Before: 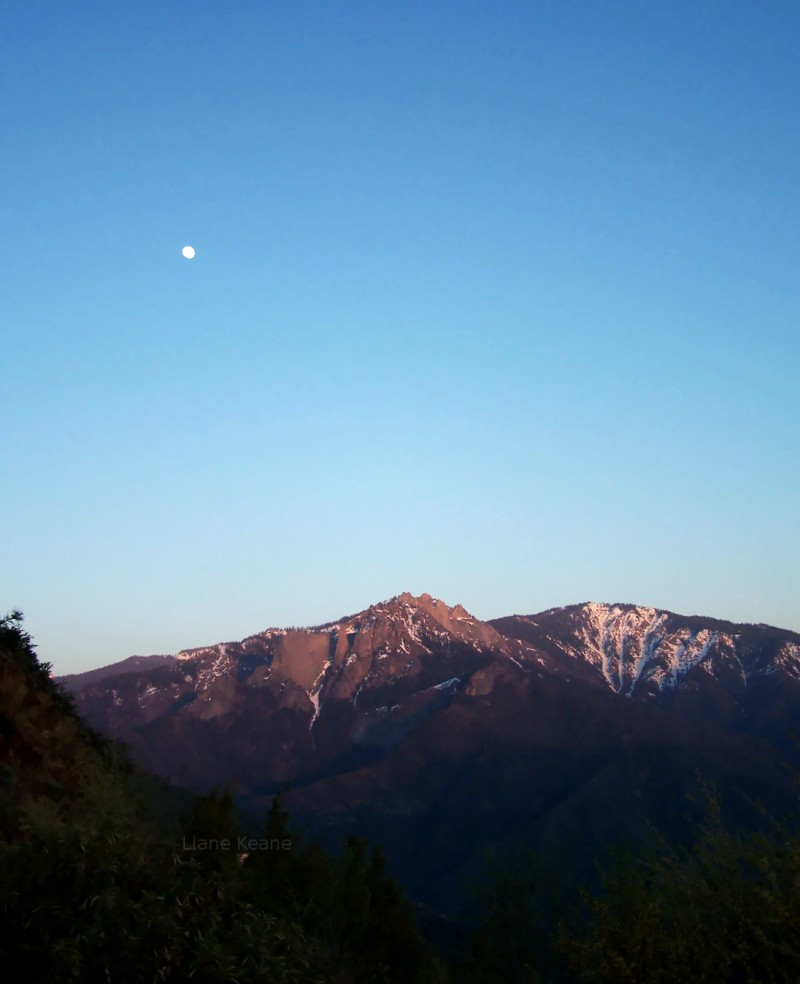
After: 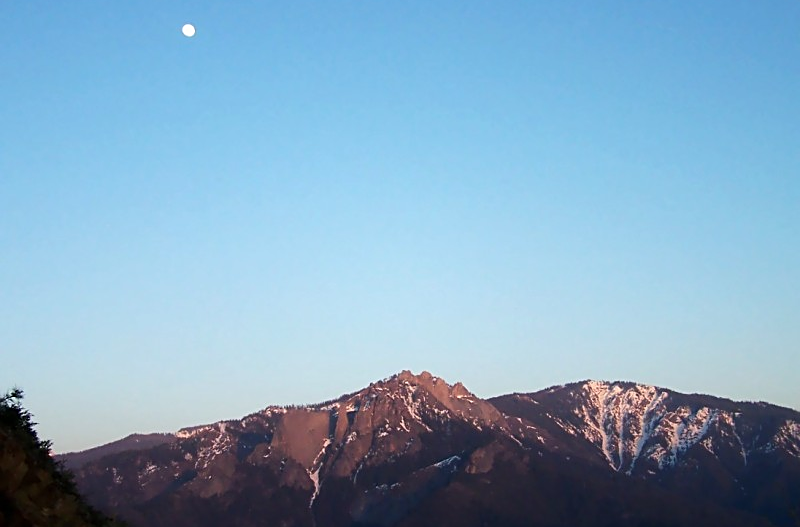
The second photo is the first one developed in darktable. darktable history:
crop and rotate: top 22.619%, bottom 23.774%
sharpen: on, module defaults
